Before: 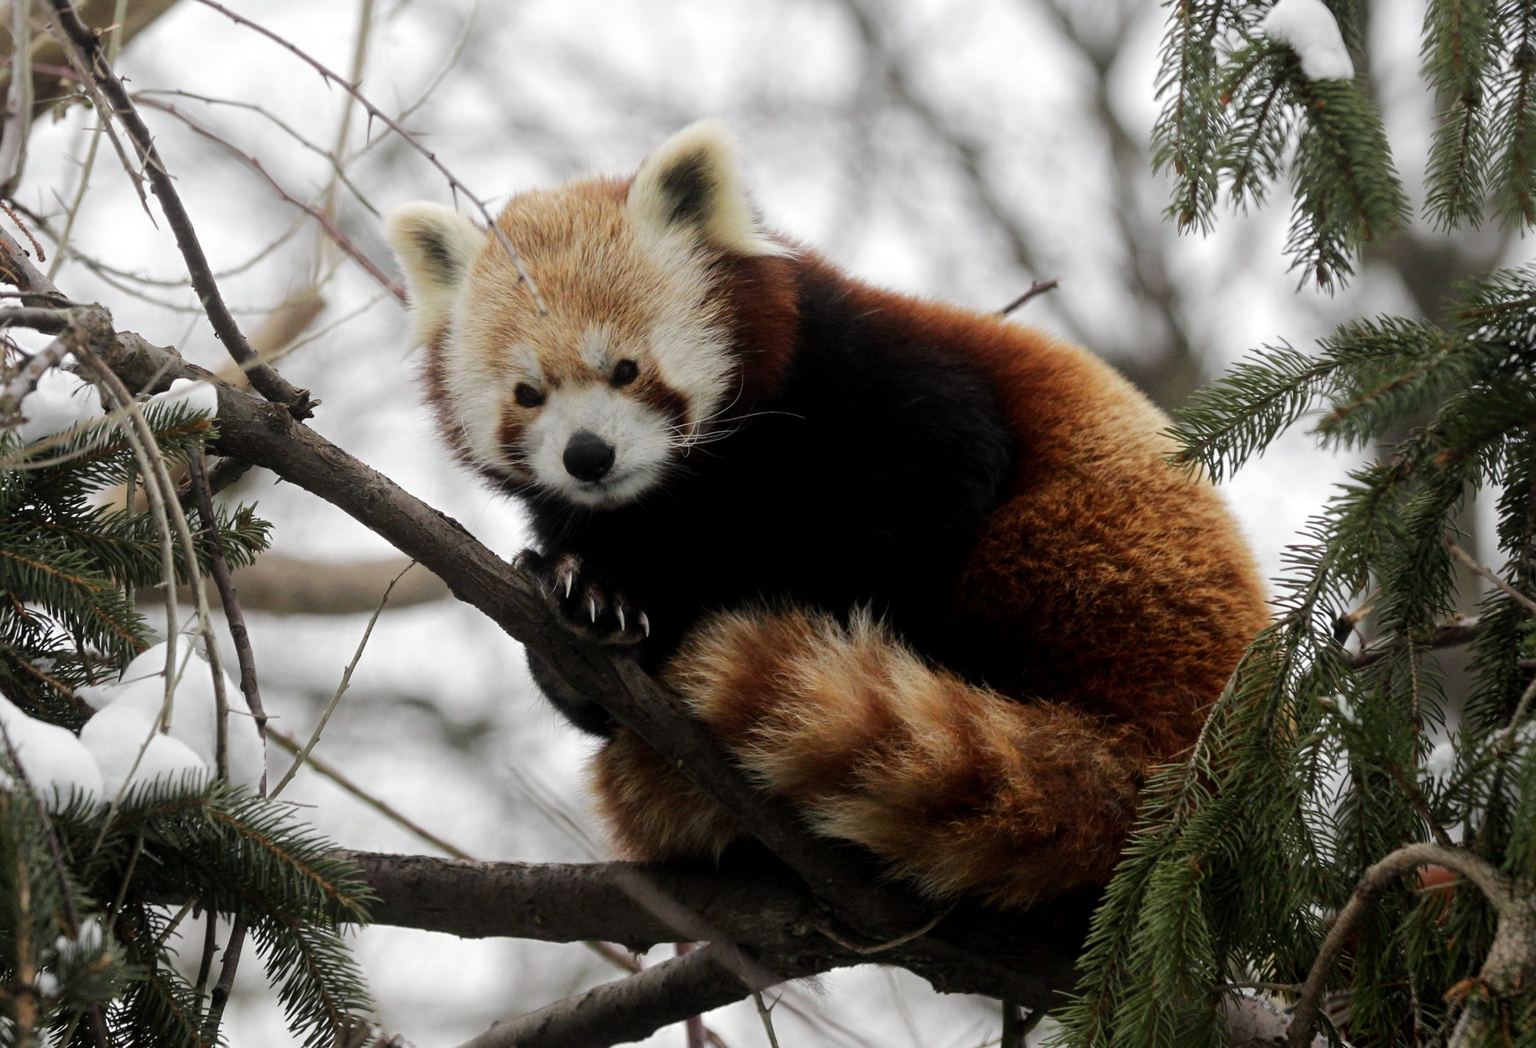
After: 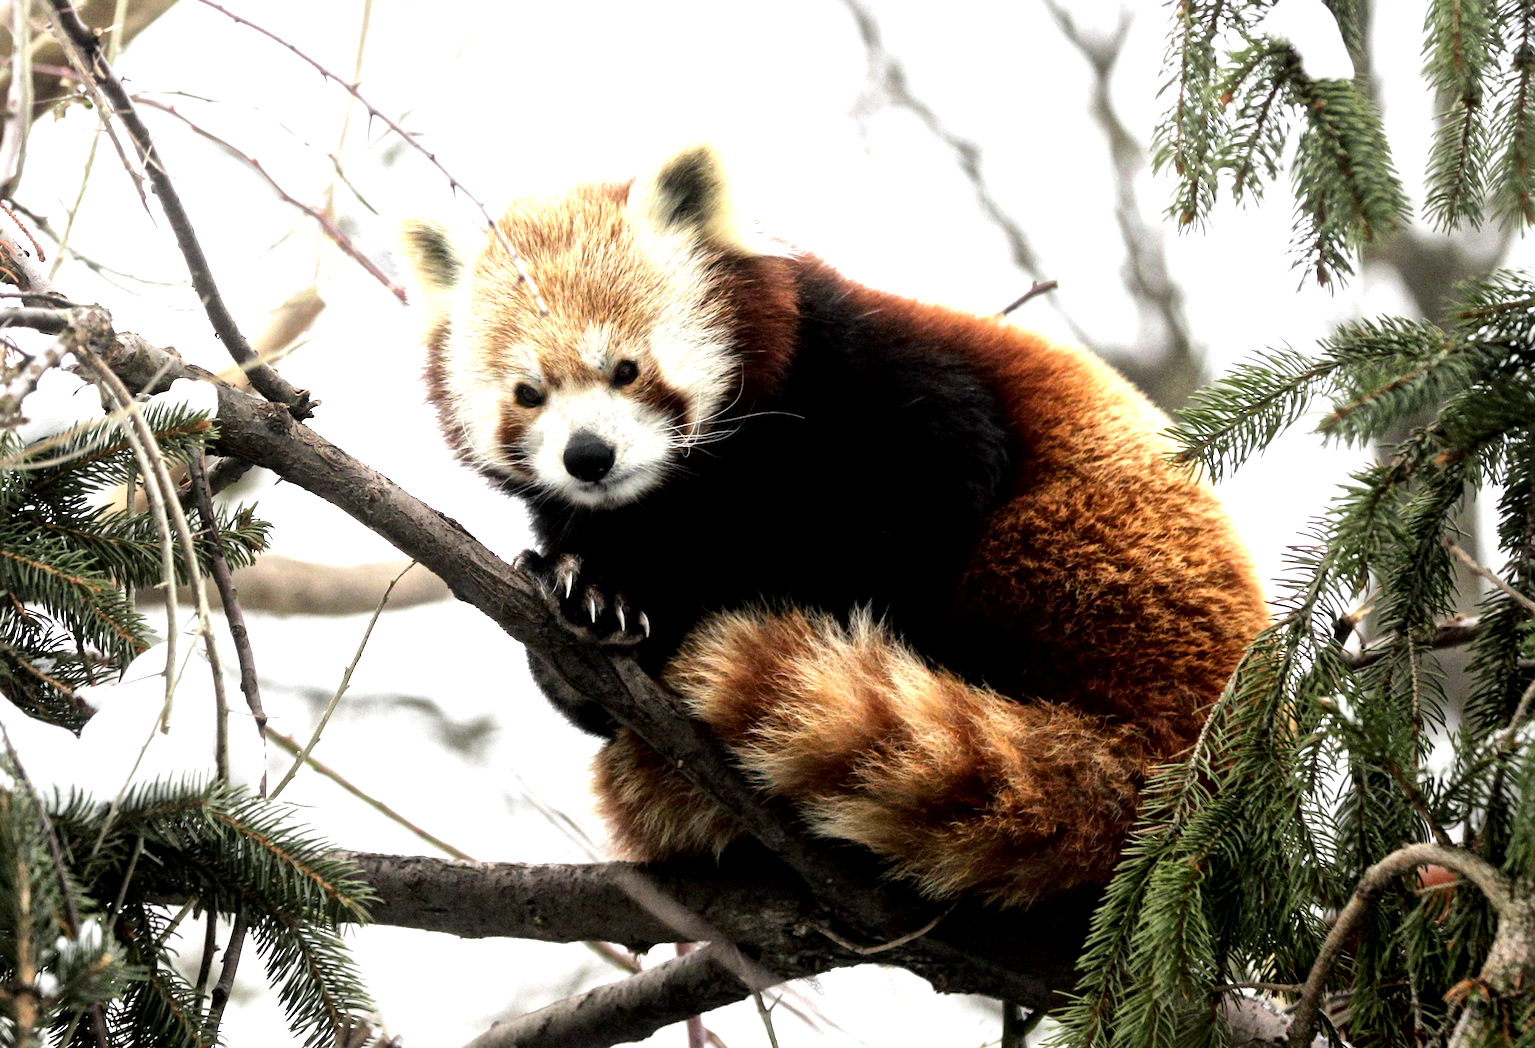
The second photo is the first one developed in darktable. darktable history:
tone equalizer: -8 EV -0.401 EV, -7 EV -0.355 EV, -6 EV -0.31 EV, -5 EV -0.203 EV, -3 EV 0.255 EV, -2 EV 0.321 EV, -1 EV 0.395 EV, +0 EV 0.412 EV
local contrast: mode bilateral grid, contrast 19, coarseness 20, detail 150%, midtone range 0.2
exposure: black level correction 0.001, exposure 1 EV, compensate highlight preservation false
